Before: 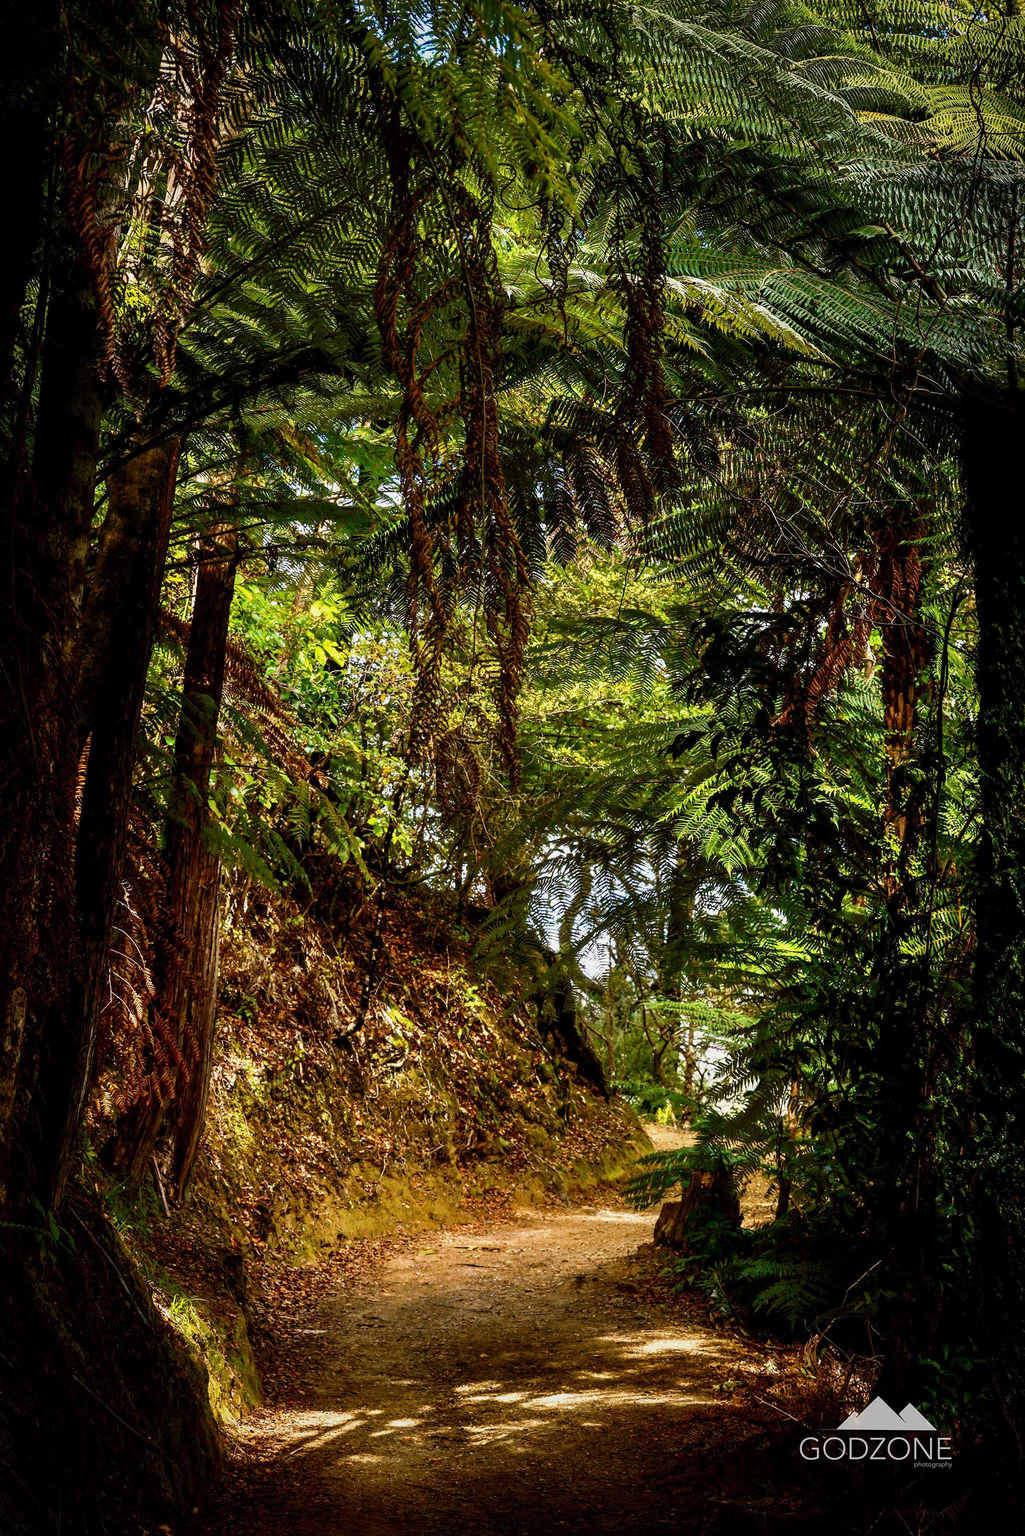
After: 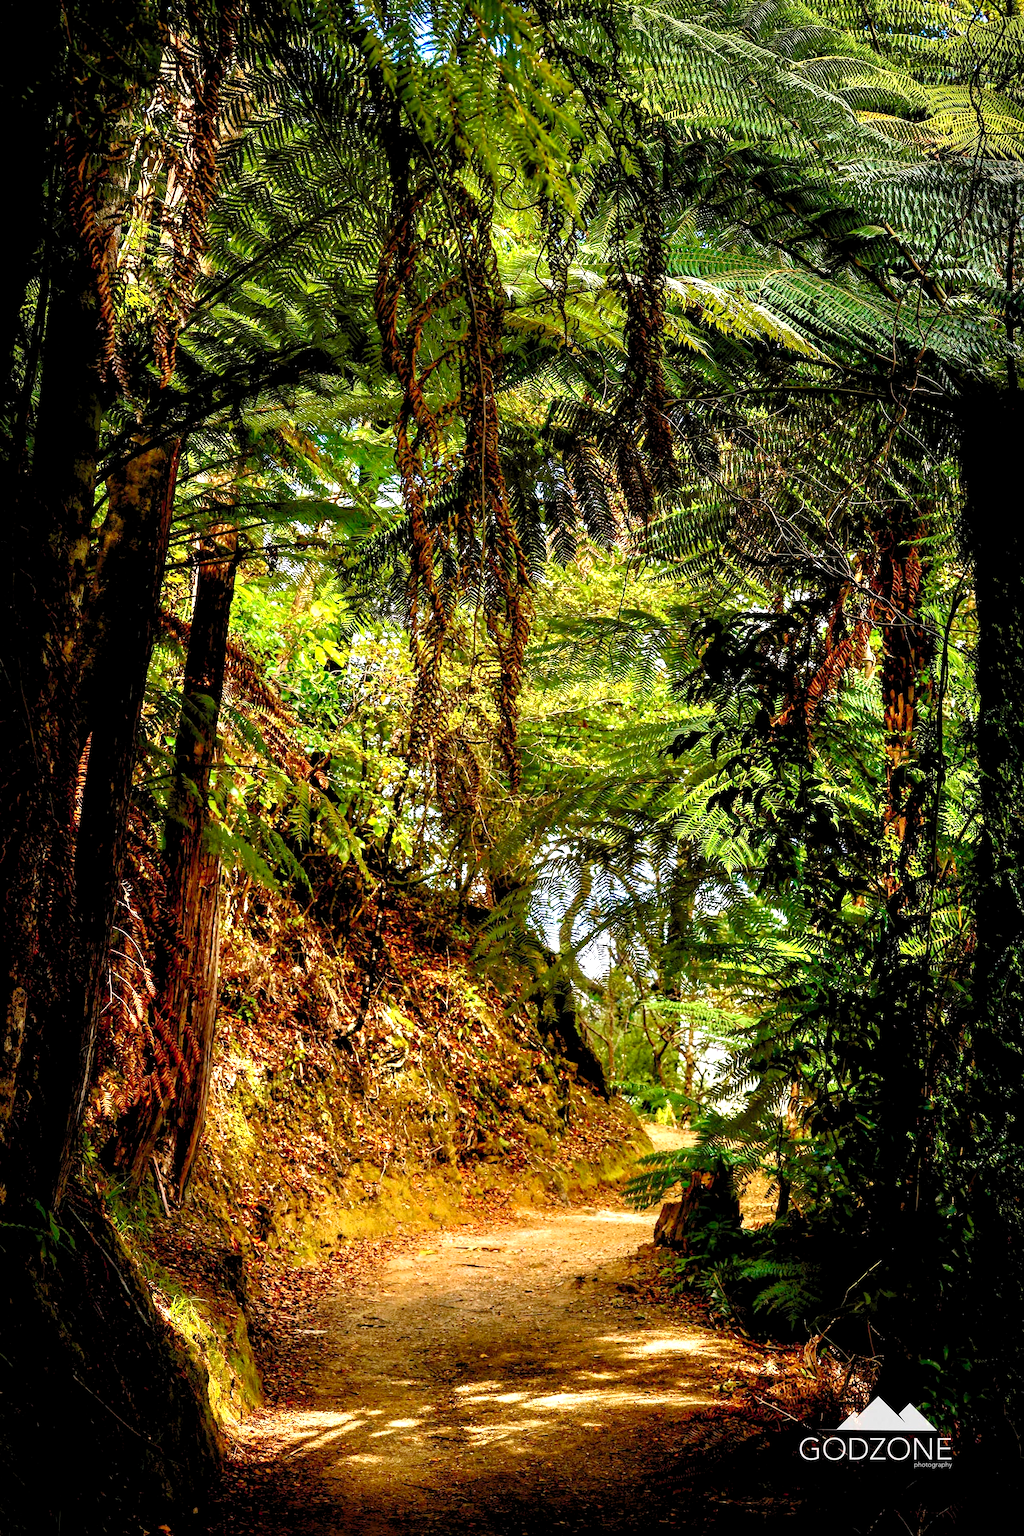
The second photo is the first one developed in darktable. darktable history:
exposure: compensate highlight preservation false
levels: levels [0.036, 0.364, 0.827]
